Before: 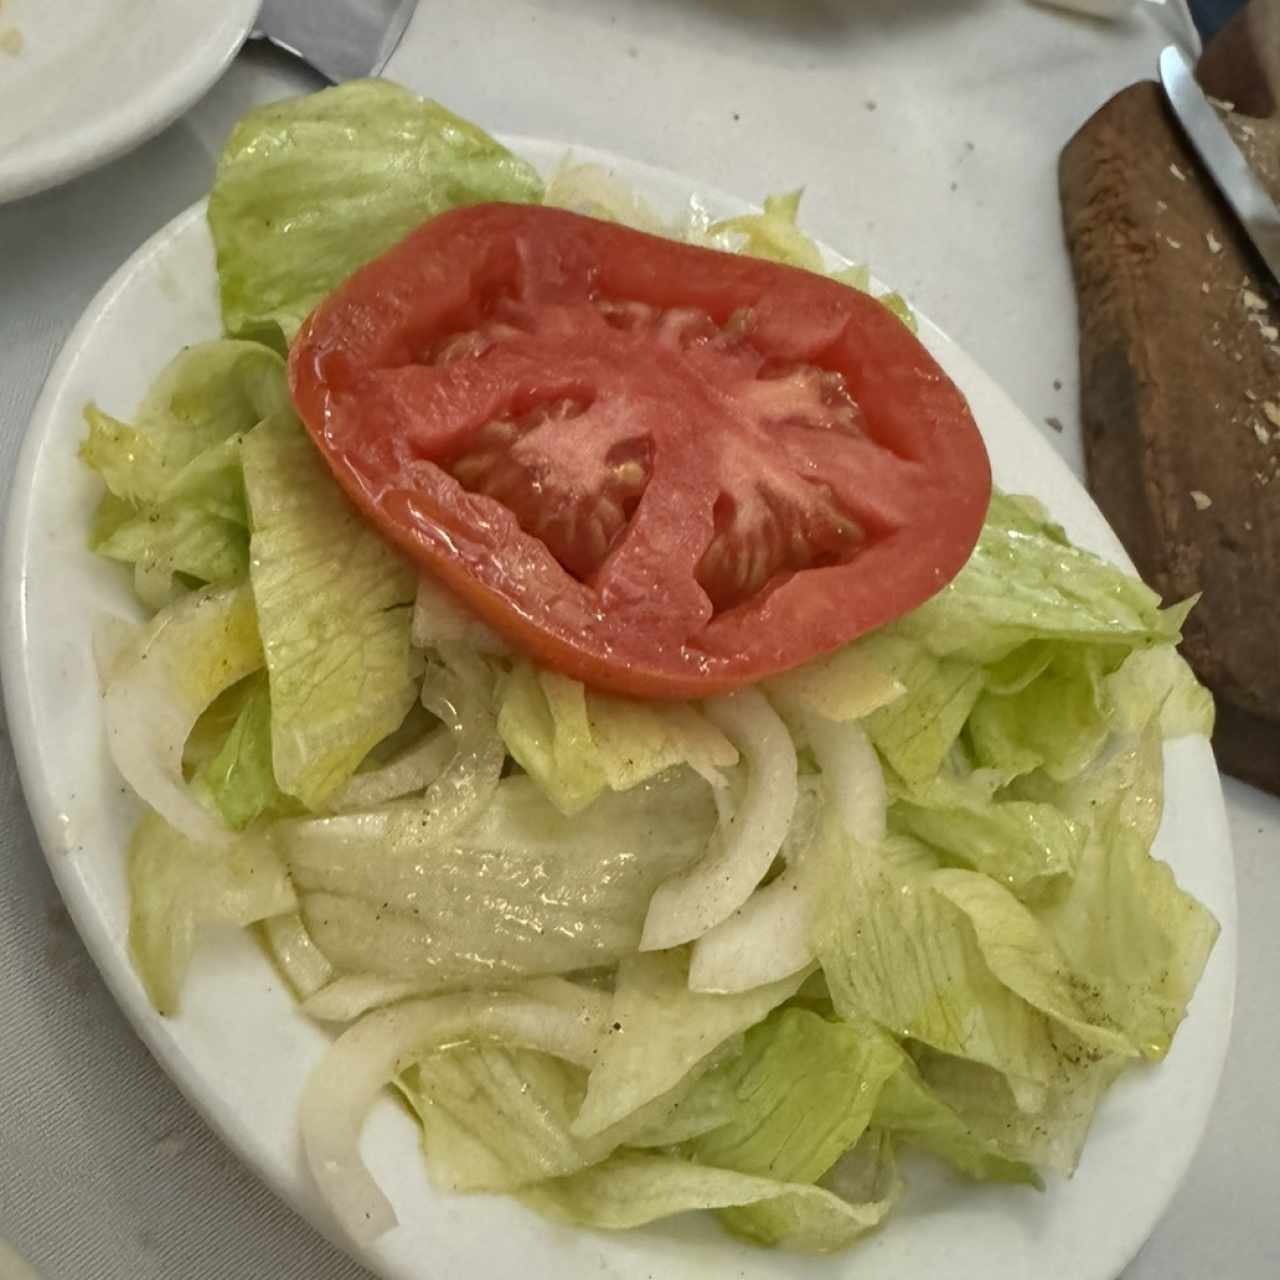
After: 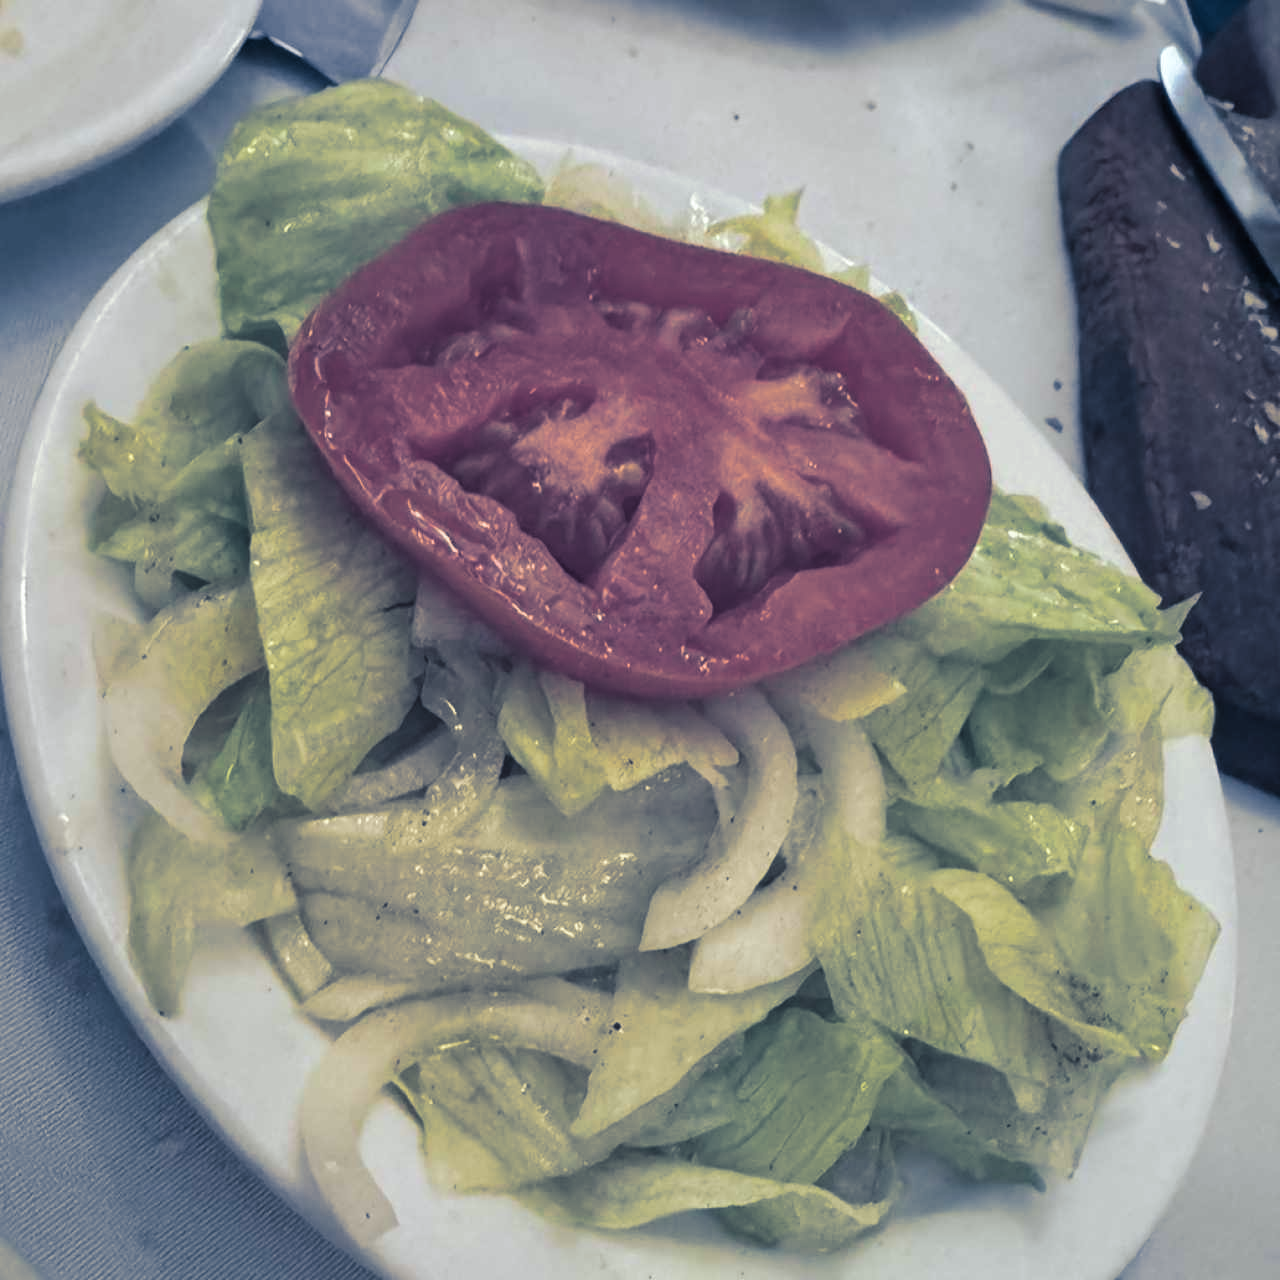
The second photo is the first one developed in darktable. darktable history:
split-toning: shadows › hue 226.8°, shadows › saturation 0.84
color calibration: illuminant as shot in camera, x 0.358, y 0.373, temperature 4628.91 K
